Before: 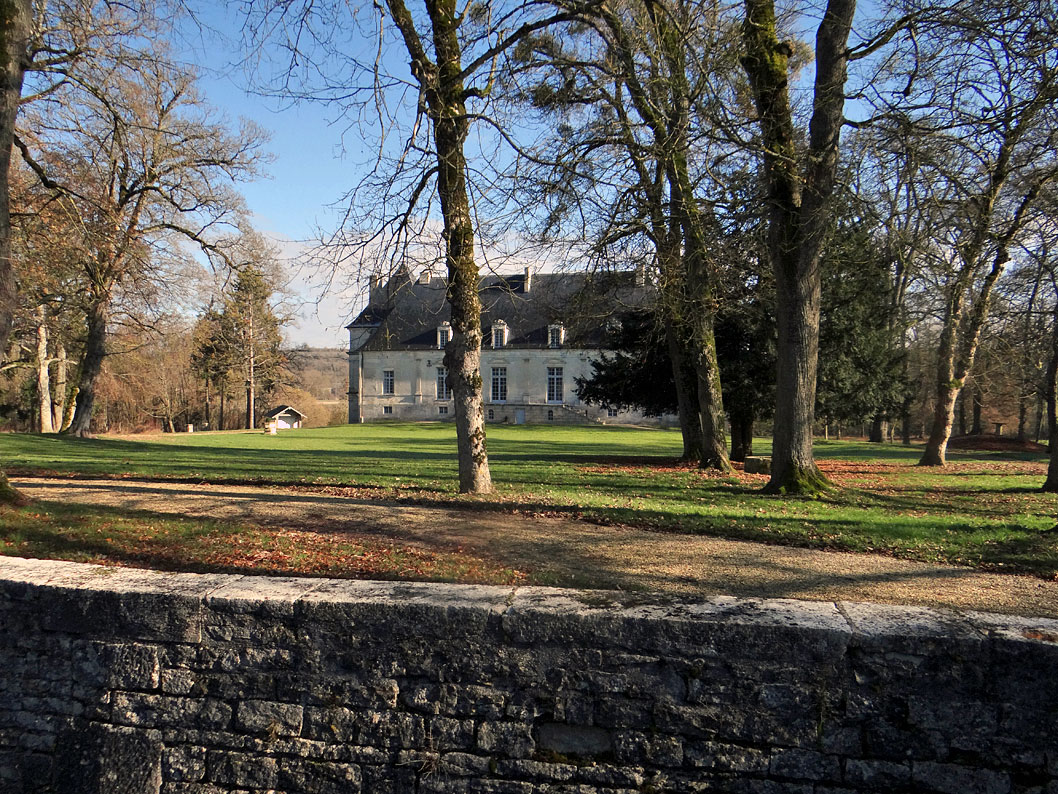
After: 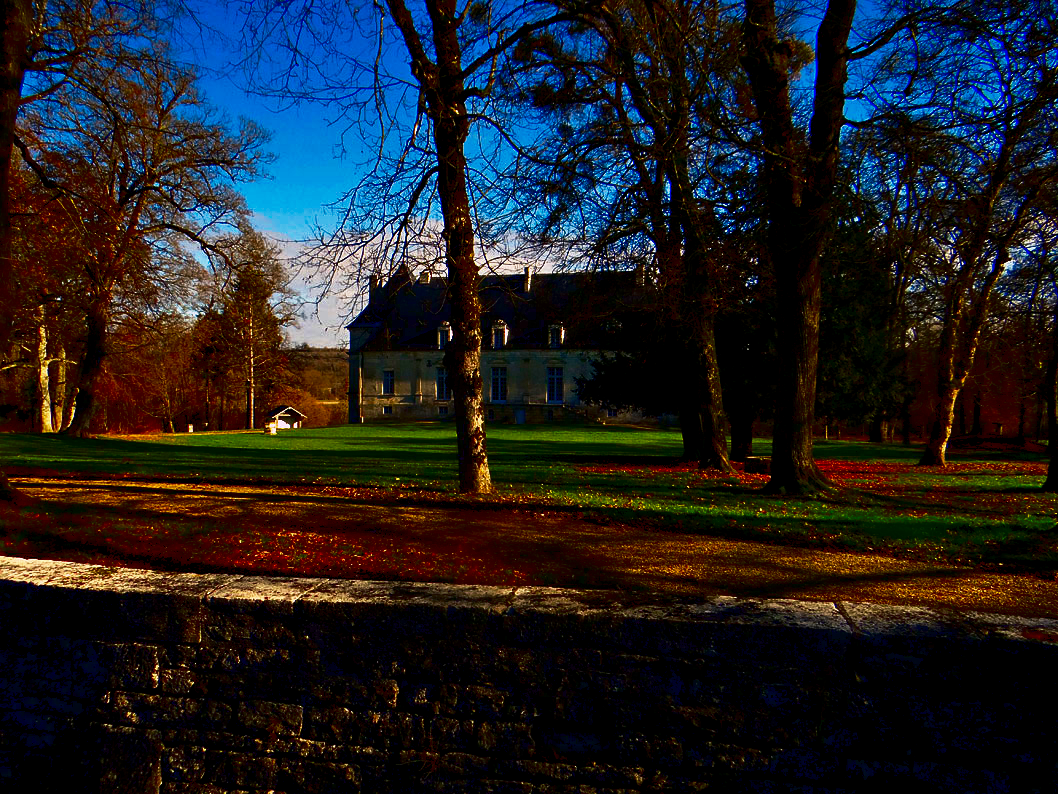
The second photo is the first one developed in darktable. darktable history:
color balance rgb: perceptual saturation grading › global saturation -0.091%, global vibrance 14.311%
base curve: curves: ch0 [(0.017, 0) (0.425, 0.441) (0.844, 0.933) (1, 1)], preserve colors none
contrast brightness saturation: brightness -0.983, saturation 0.986
